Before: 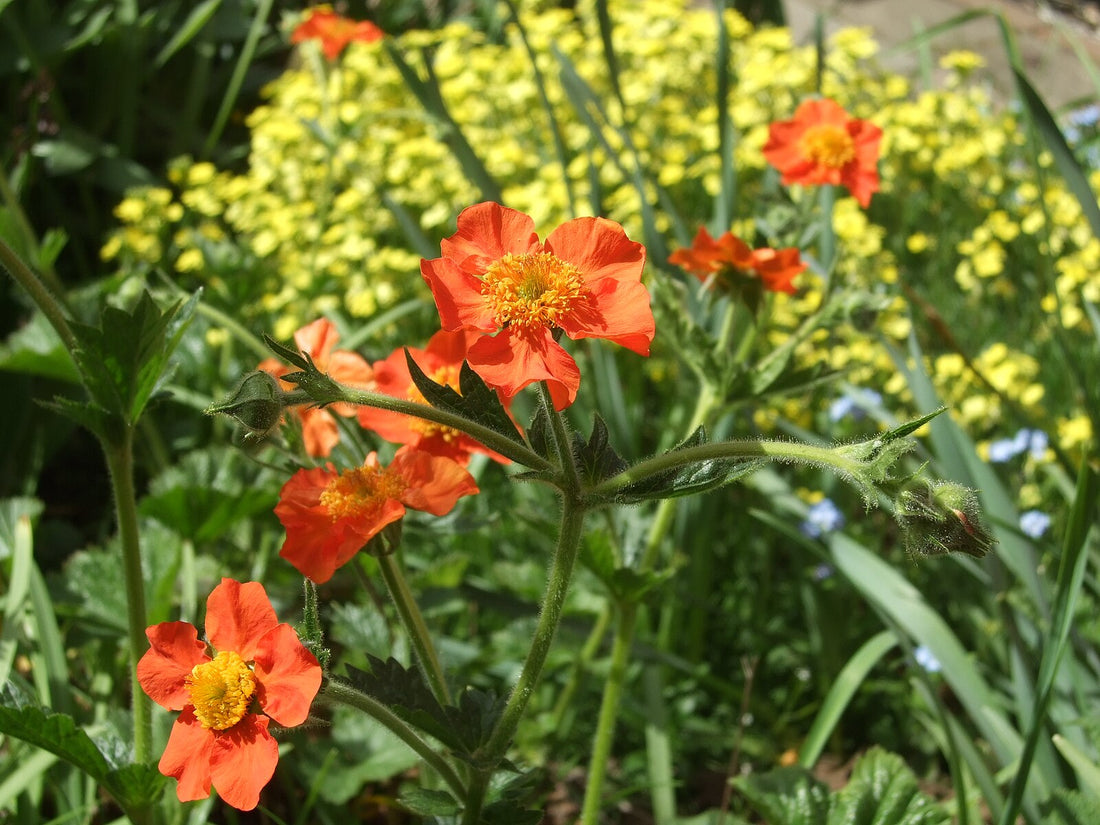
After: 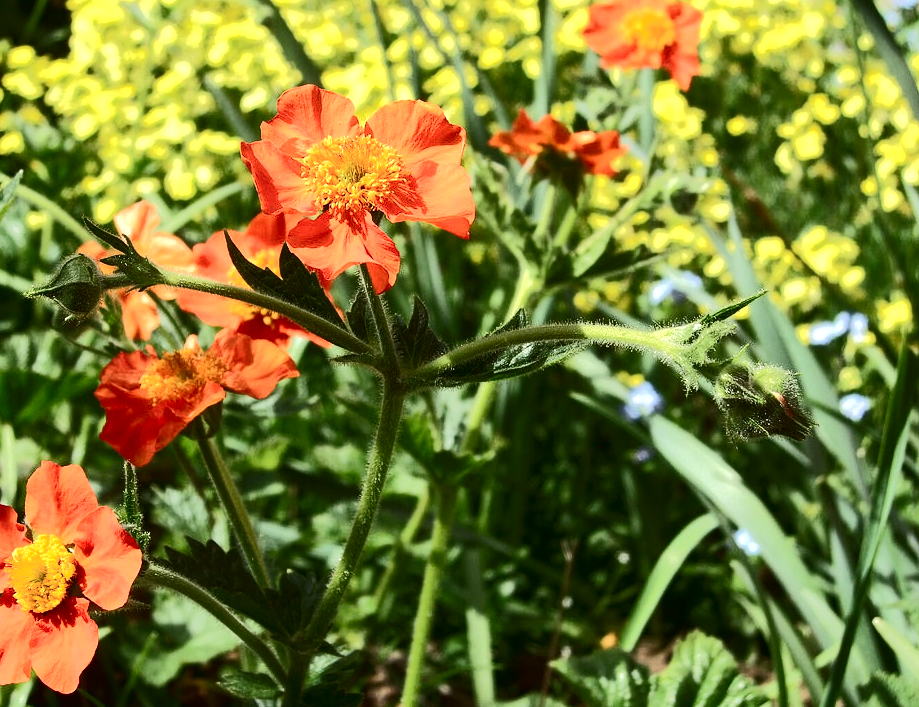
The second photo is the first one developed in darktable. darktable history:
tone curve: curves: ch0 [(0, 0) (0.003, 0.005) (0.011, 0.007) (0.025, 0.009) (0.044, 0.013) (0.069, 0.017) (0.1, 0.02) (0.136, 0.029) (0.177, 0.052) (0.224, 0.086) (0.277, 0.129) (0.335, 0.188) (0.399, 0.256) (0.468, 0.361) (0.543, 0.526) (0.623, 0.696) (0.709, 0.784) (0.801, 0.85) (0.898, 0.882) (1, 1)], color space Lab, independent channels, preserve colors none
crop: left 16.379%, top 14.26%
exposure: black level correction -0.002, exposure 0.535 EV, compensate exposure bias true, compensate highlight preservation false
